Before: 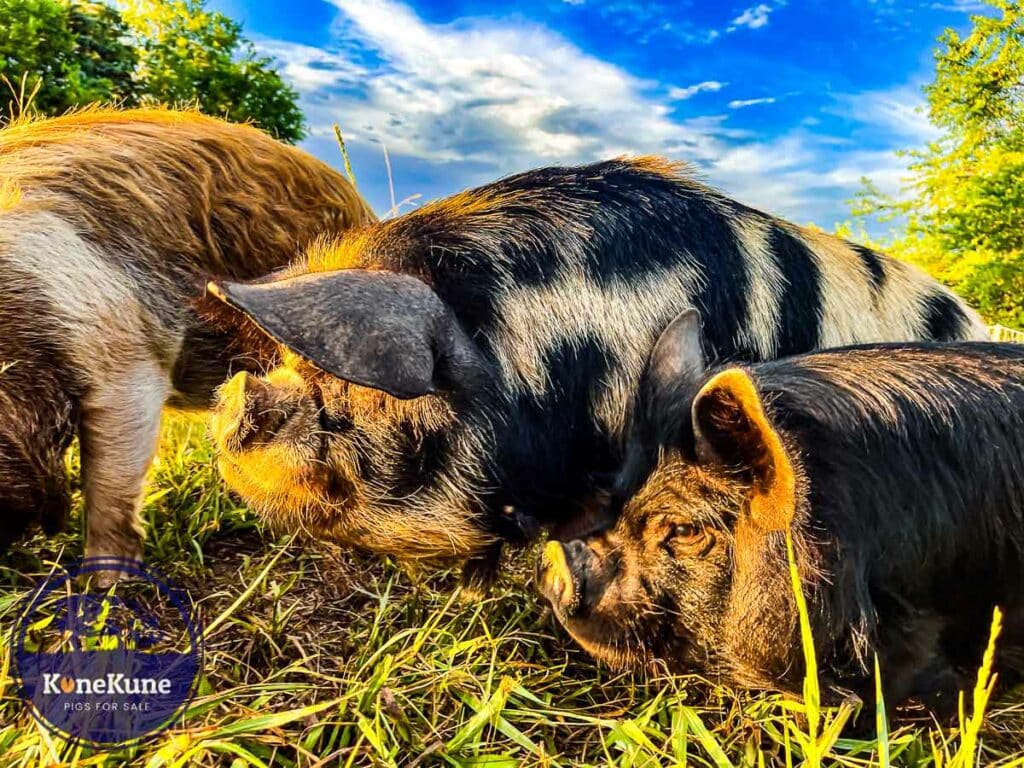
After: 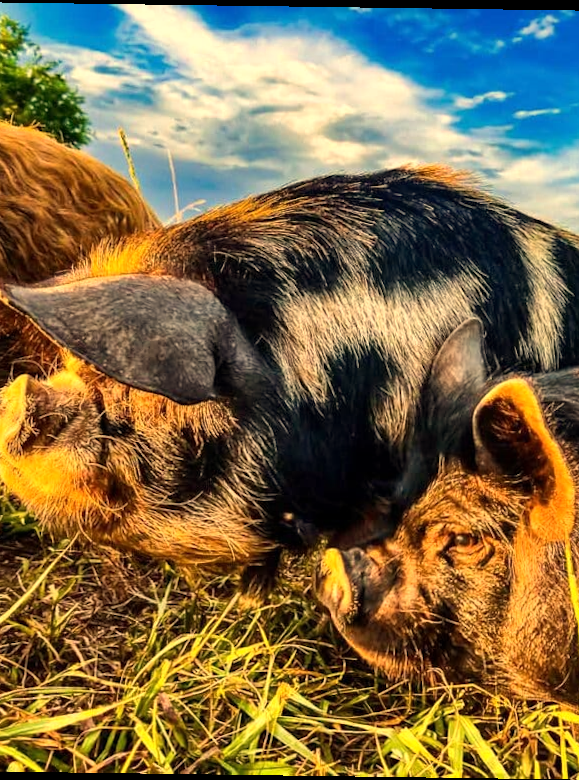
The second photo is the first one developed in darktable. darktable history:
rotate and perspective: rotation 0.8°, automatic cropping off
crop: left 21.674%, right 22.086%
white balance: red 1.138, green 0.996, blue 0.812
